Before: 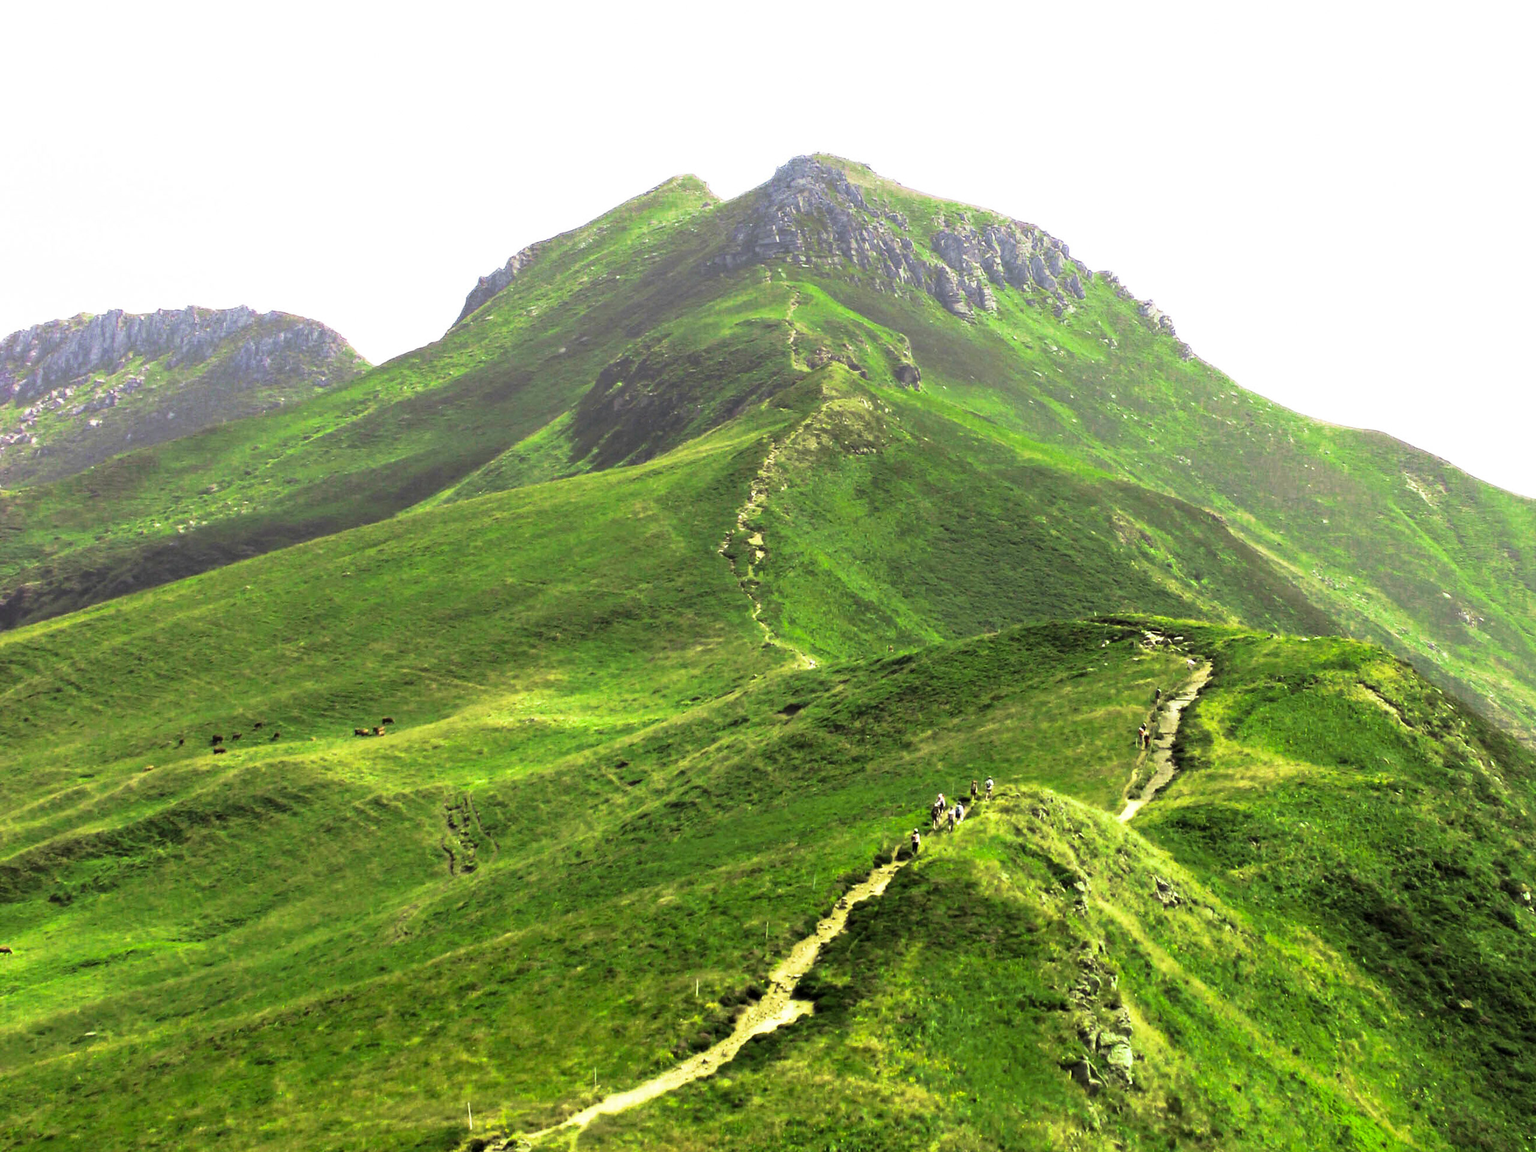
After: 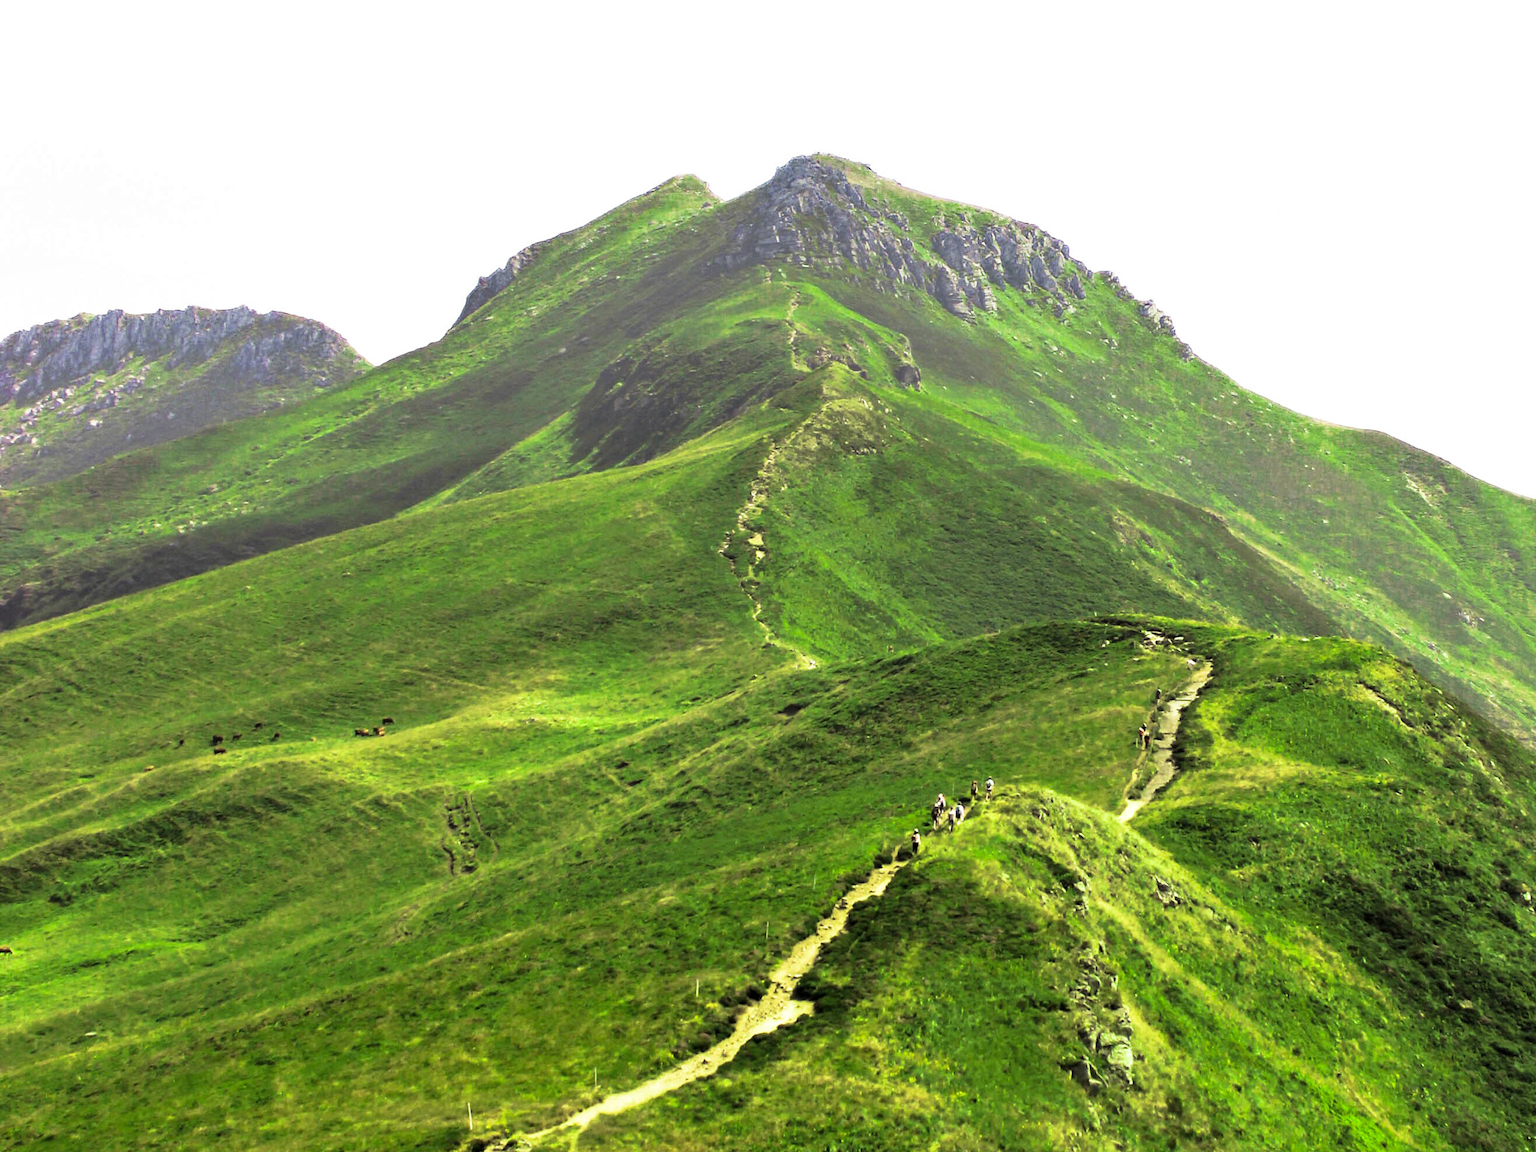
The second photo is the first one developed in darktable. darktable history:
shadows and highlights: shadows 47.11, highlights -40.82, soften with gaussian
